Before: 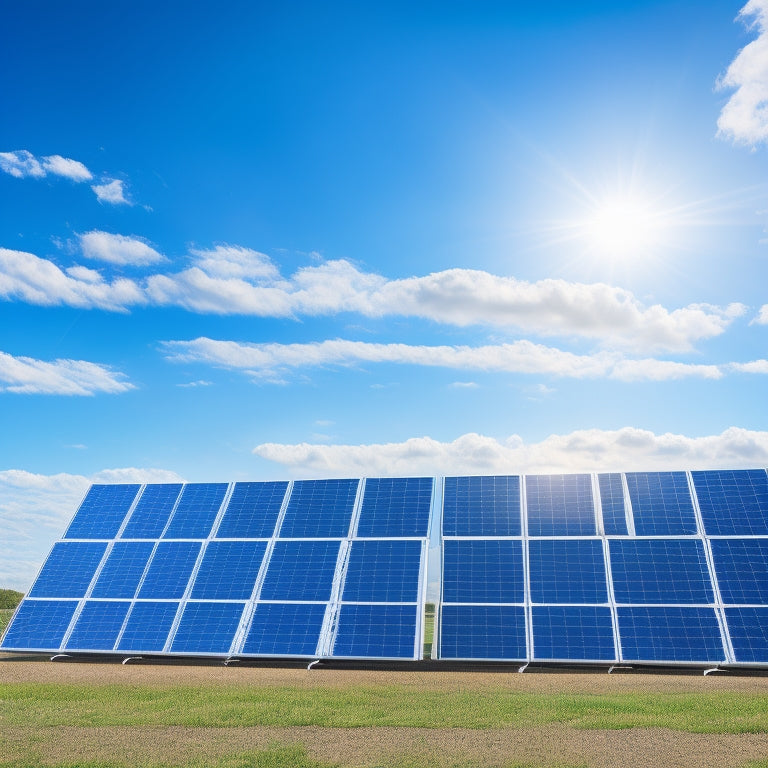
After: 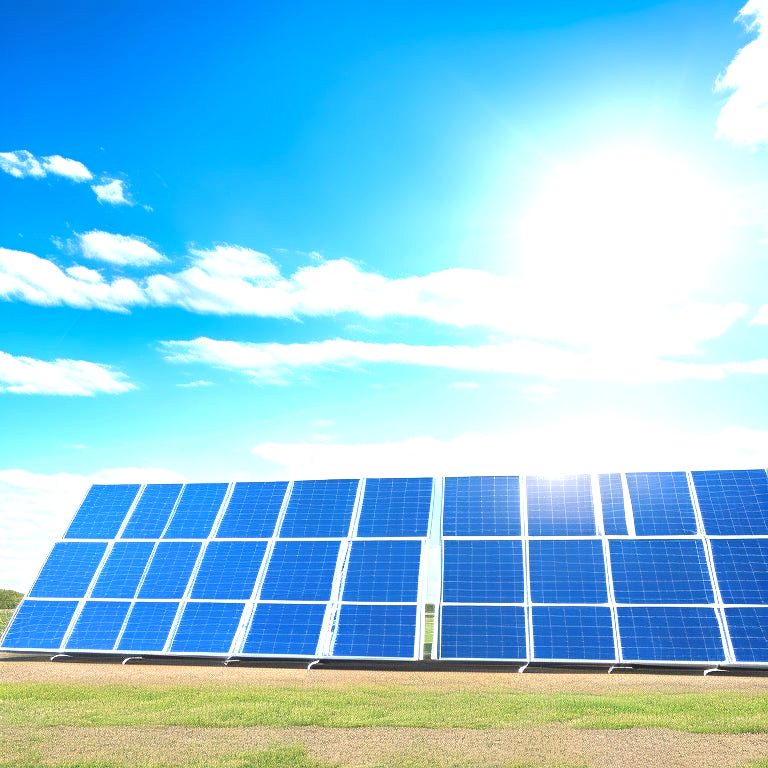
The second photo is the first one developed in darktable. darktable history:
shadows and highlights: radius 128.34, shadows 21.29, highlights -22.34, low approximation 0.01
exposure: exposure 1 EV, compensate exposure bias true, compensate highlight preservation false
